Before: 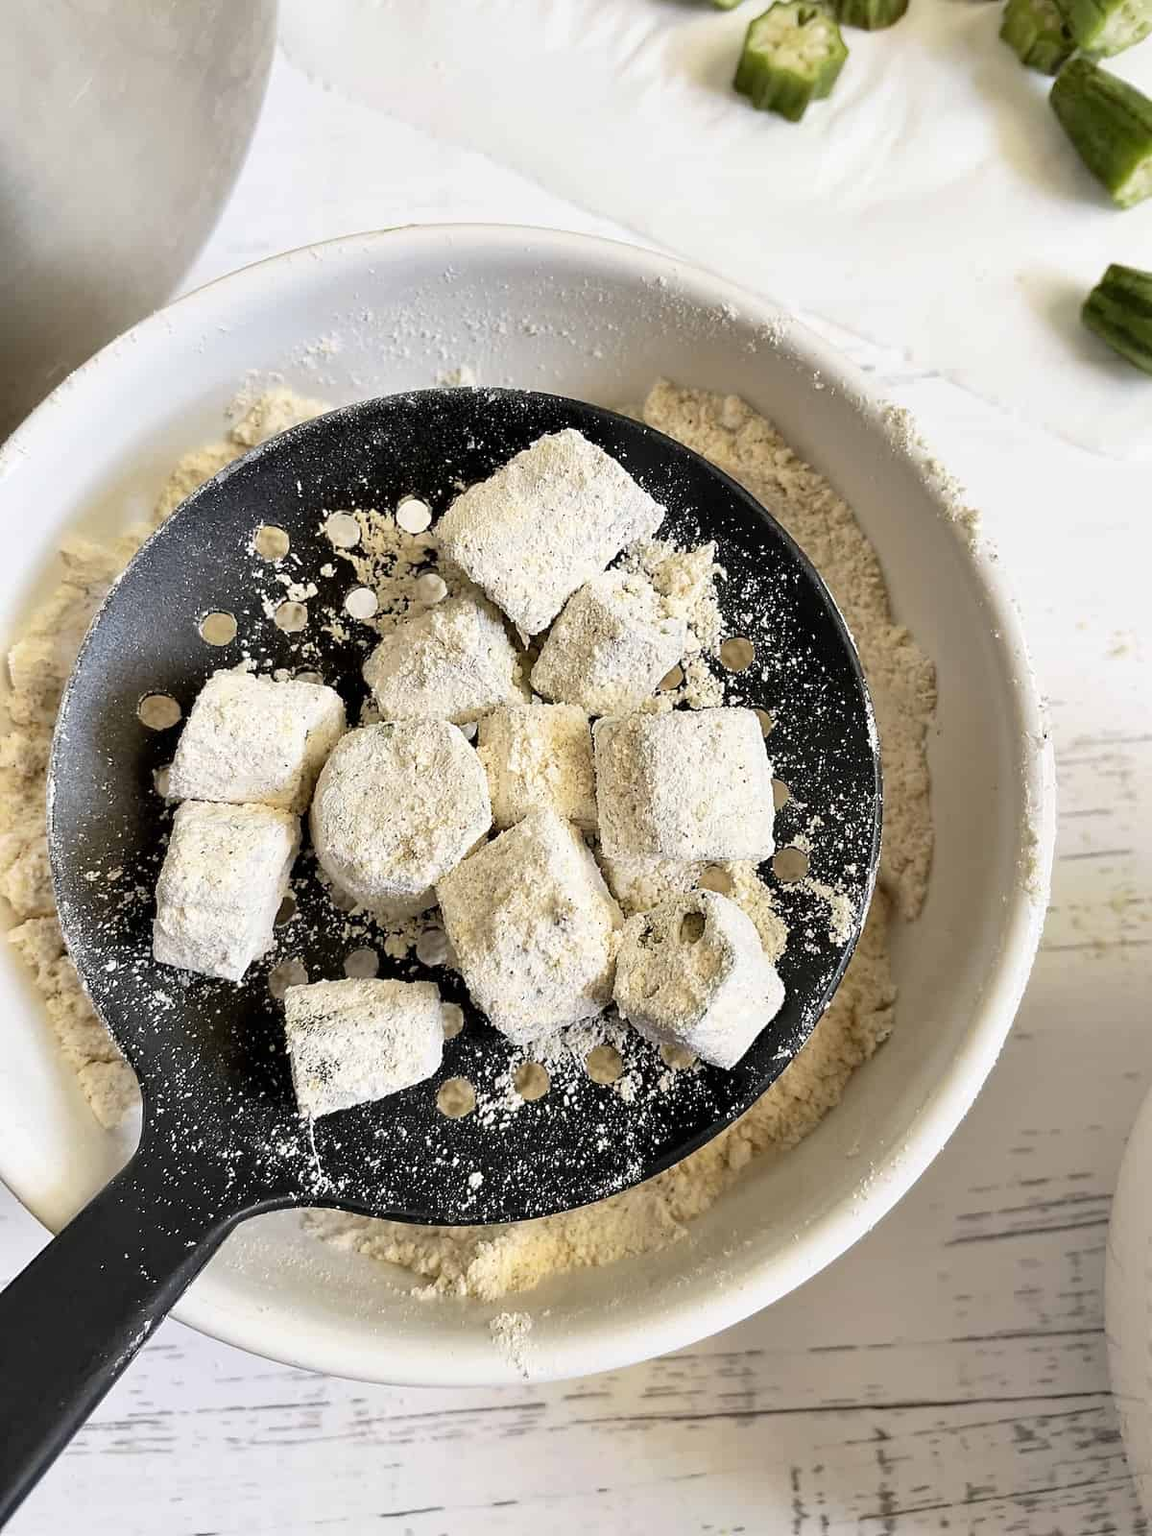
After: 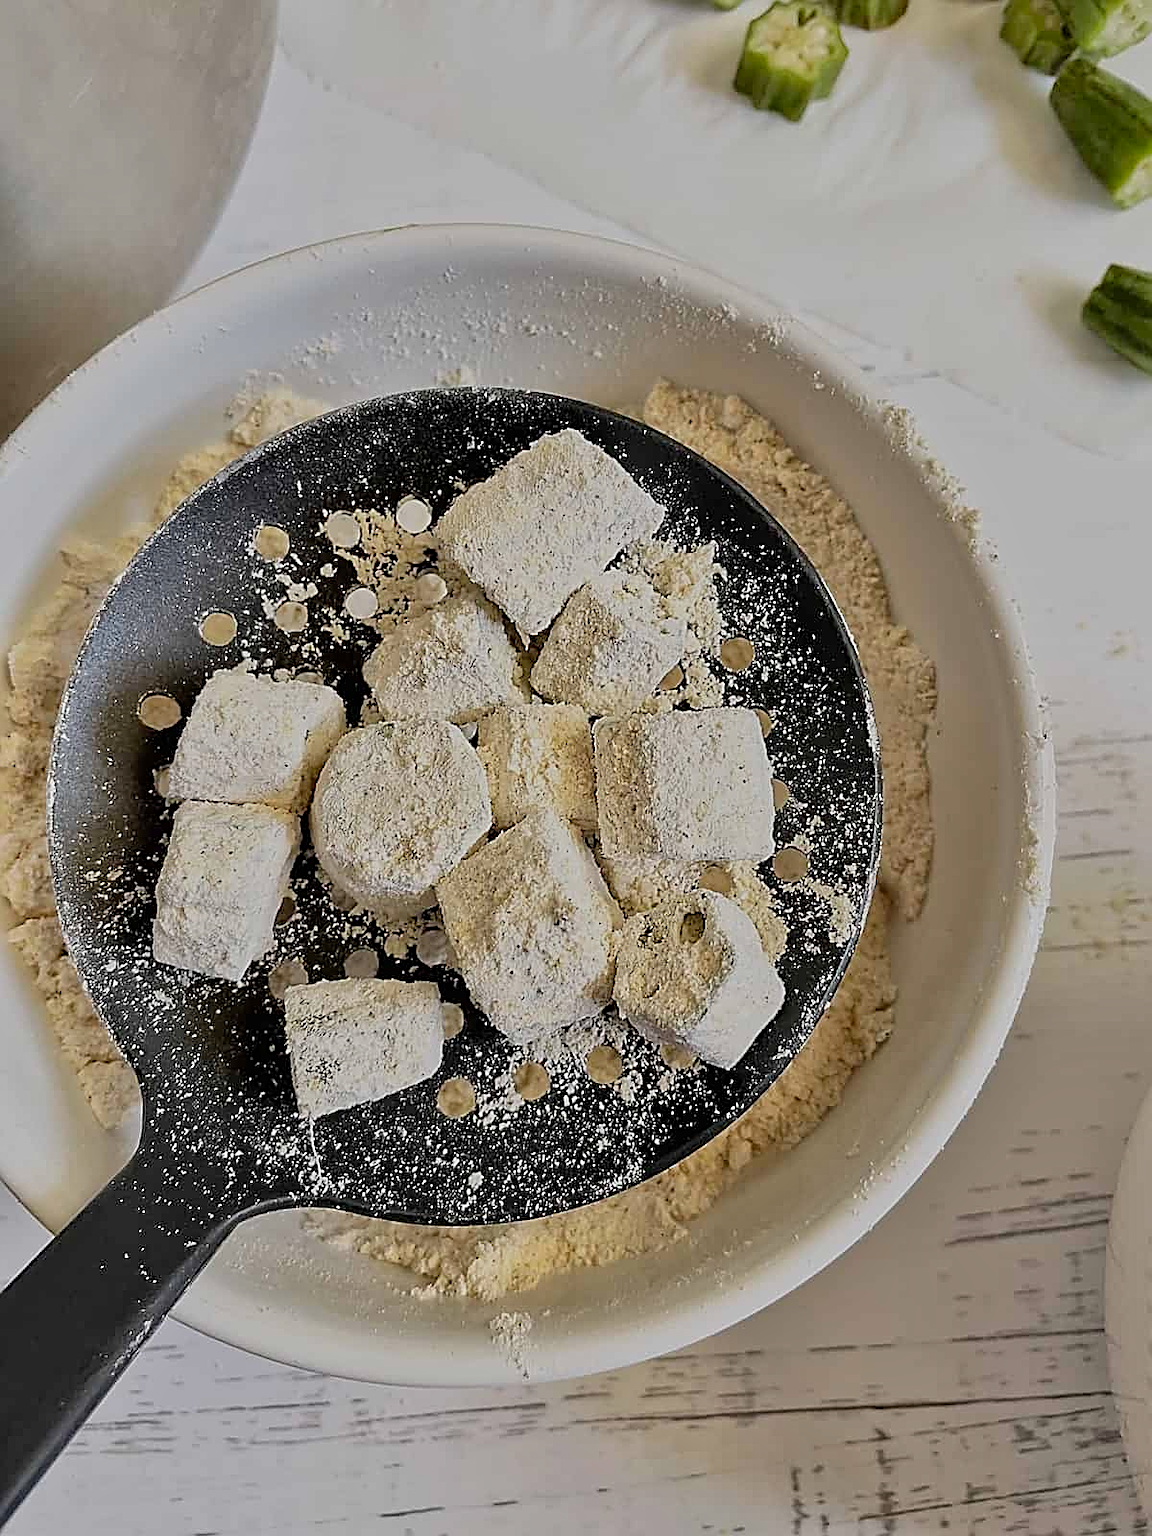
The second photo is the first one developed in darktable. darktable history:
tone equalizer: -8 EV -0.002 EV, -7 EV 0.005 EV, -6 EV -0.008 EV, -5 EV 0.007 EV, -4 EV -0.042 EV, -3 EV -0.233 EV, -2 EV -0.662 EV, -1 EV -0.983 EV, +0 EV -0.969 EV, smoothing diameter 2%, edges refinement/feathering 20, mask exposure compensation -1.57 EV, filter diffusion 5
color correction: saturation 0.98
sharpen: amount 1
